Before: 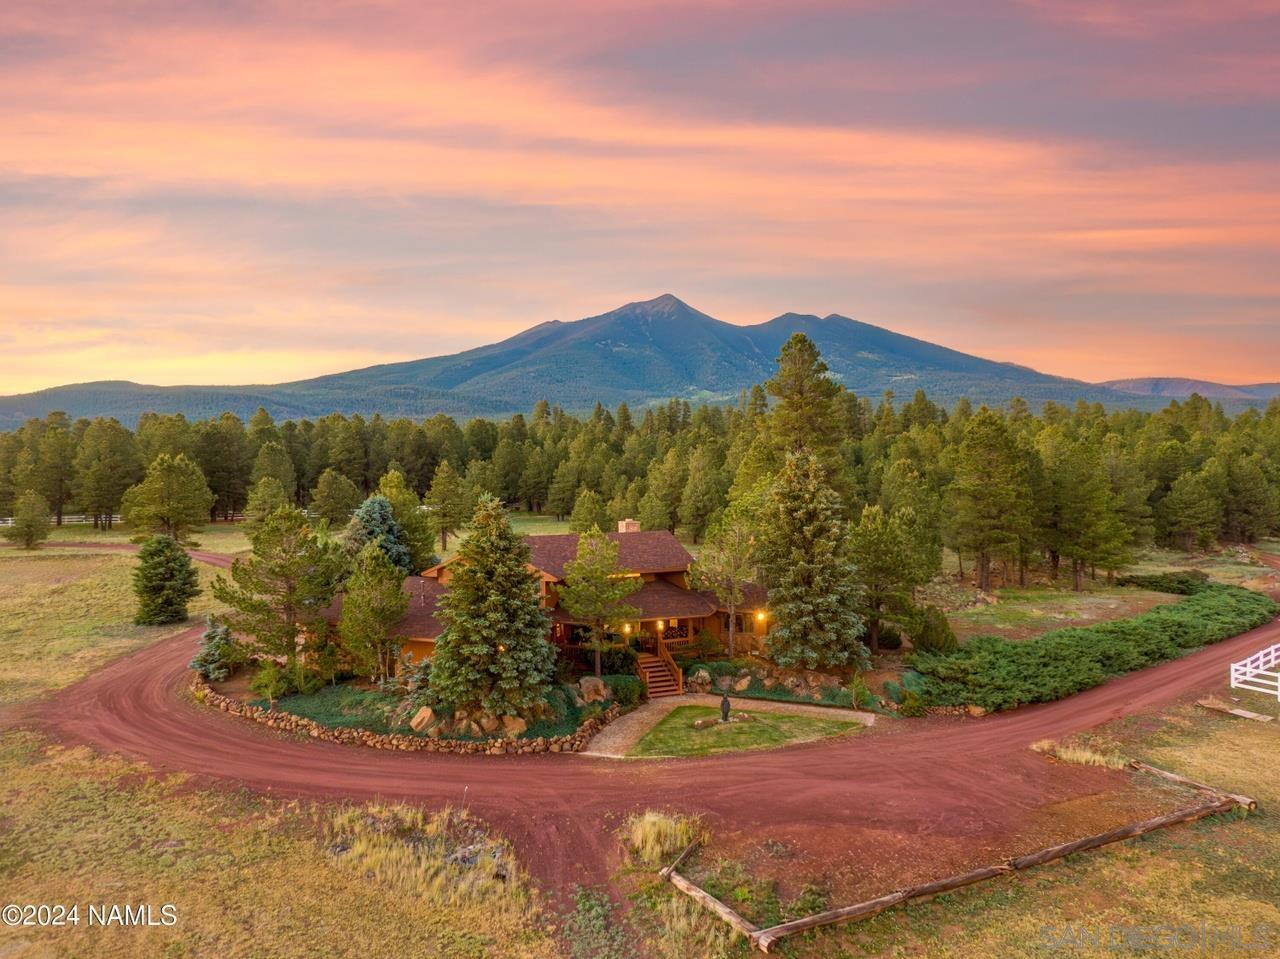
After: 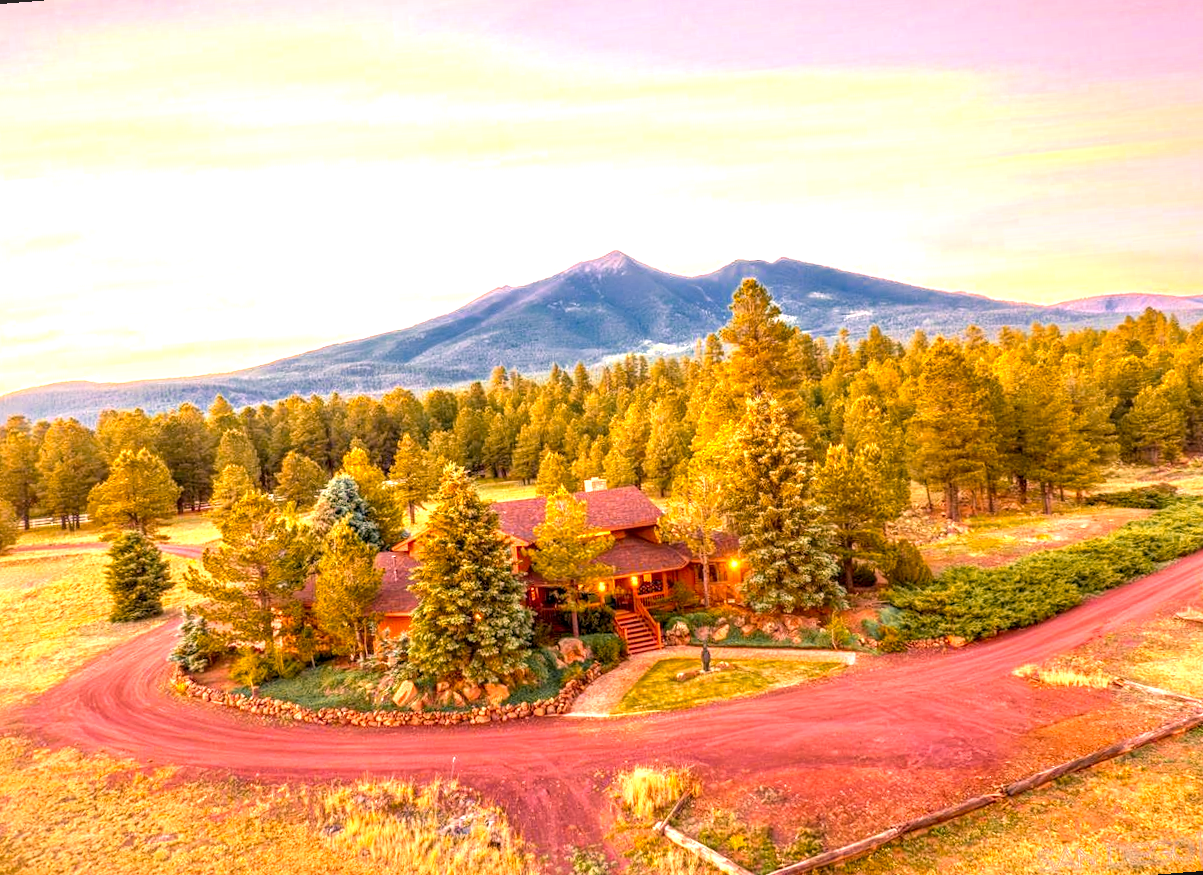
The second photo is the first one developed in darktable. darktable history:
local contrast: detail 130%
graduated density: rotation -180°, offset 24.95
rotate and perspective: rotation -4.57°, crop left 0.054, crop right 0.944, crop top 0.087, crop bottom 0.914
color correction: highlights a* 14.52, highlights b* 4.84
color zones: curves: ch0 [(0, 0.499) (0.143, 0.5) (0.286, 0.5) (0.429, 0.476) (0.571, 0.284) (0.714, 0.243) (0.857, 0.449) (1, 0.499)]; ch1 [(0, 0.532) (0.143, 0.645) (0.286, 0.696) (0.429, 0.211) (0.571, 0.504) (0.714, 0.493) (0.857, 0.495) (1, 0.532)]; ch2 [(0, 0.5) (0.143, 0.5) (0.286, 0.427) (0.429, 0.324) (0.571, 0.5) (0.714, 0.5) (0.857, 0.5) (1, 0.5)]
exposure: black level correction 0.001, exposure 1.719 EV, compensate exposure bias true, compensate highlight preservation false
